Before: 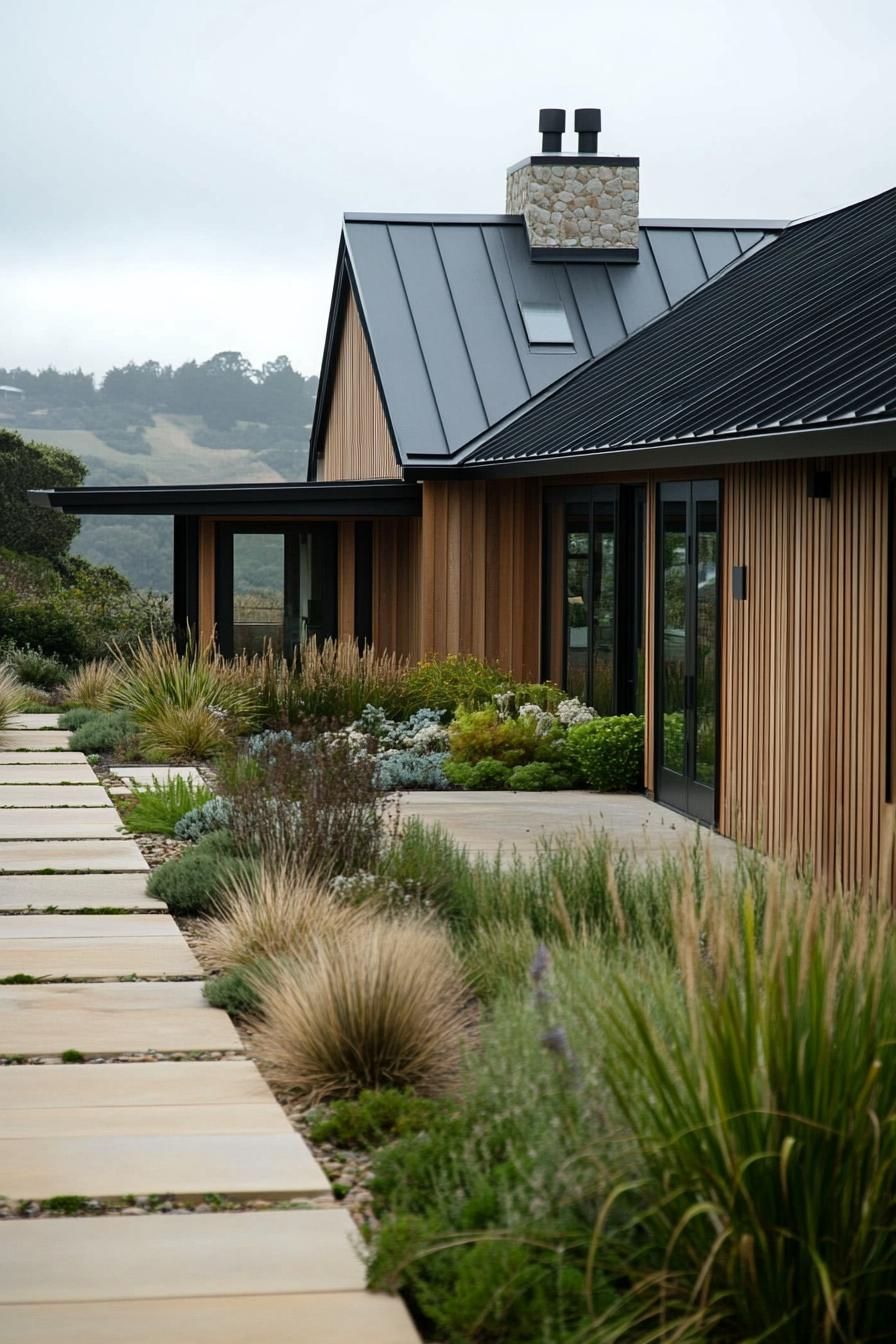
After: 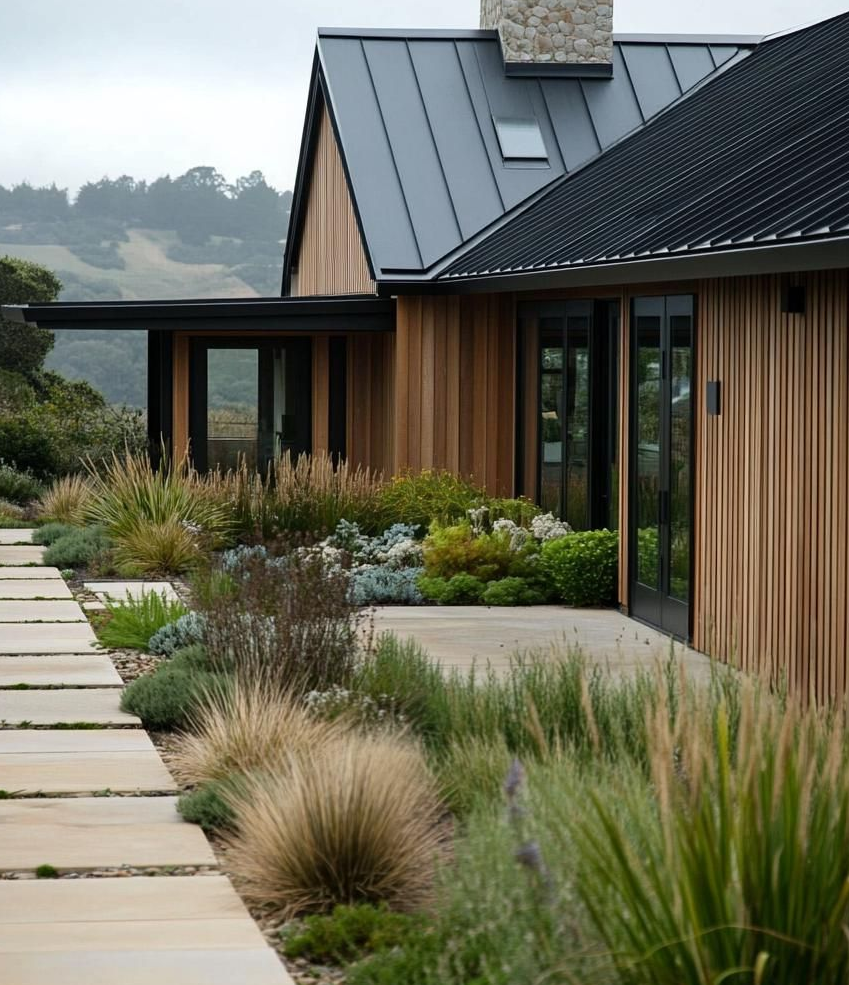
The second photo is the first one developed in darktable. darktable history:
crop and rotate: left 3.006%, top 13.777%, right 2.208%, bottom 12.873%
